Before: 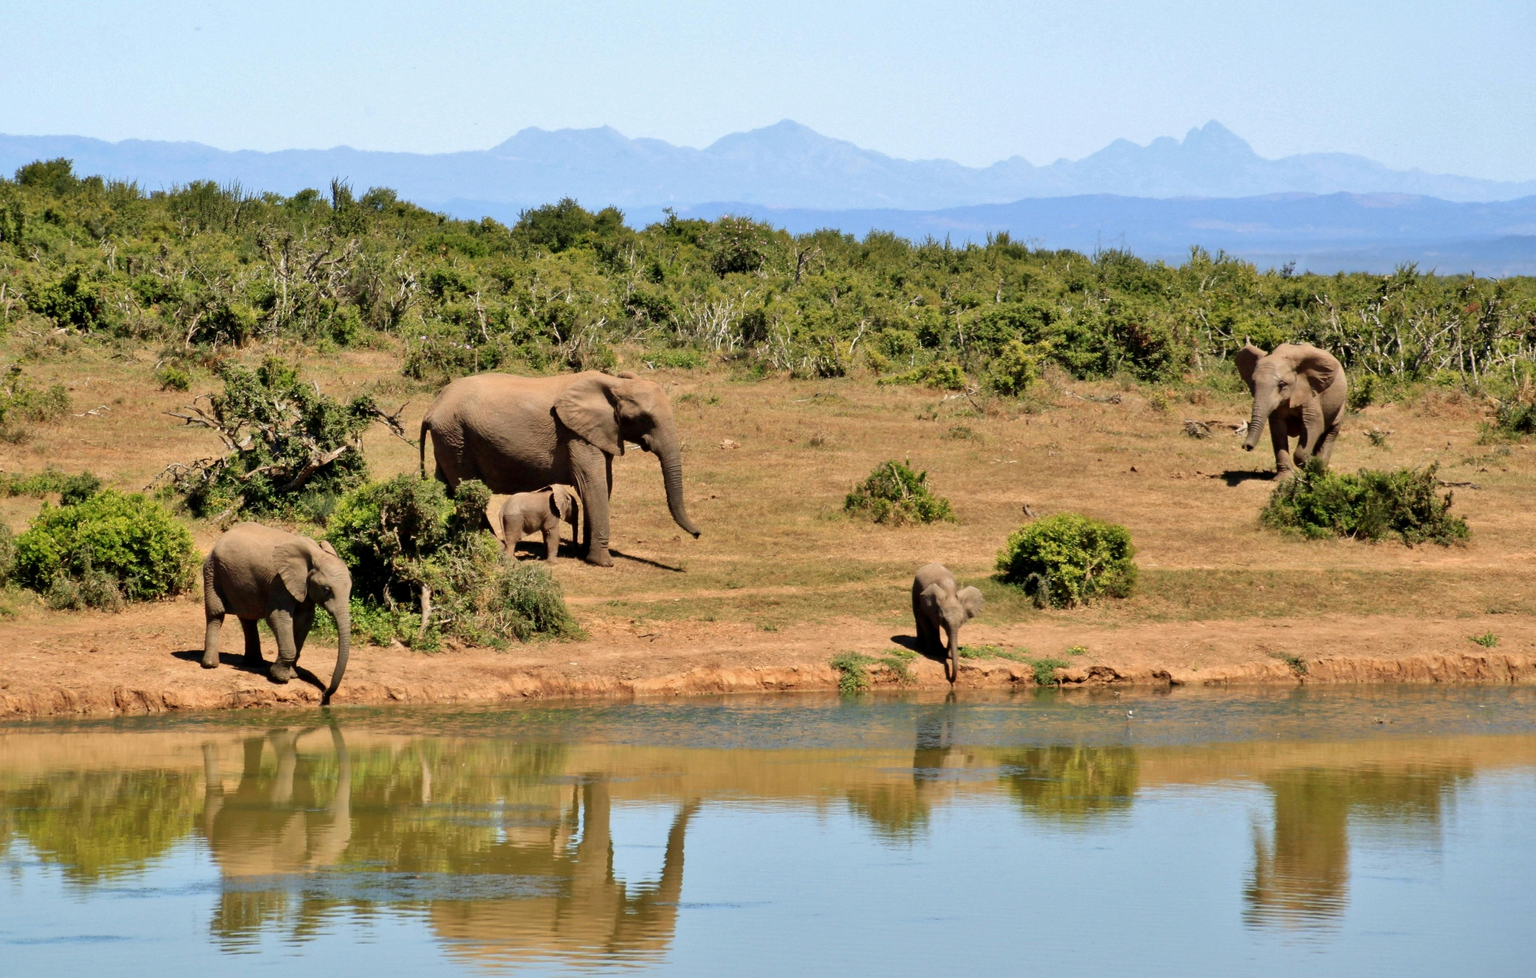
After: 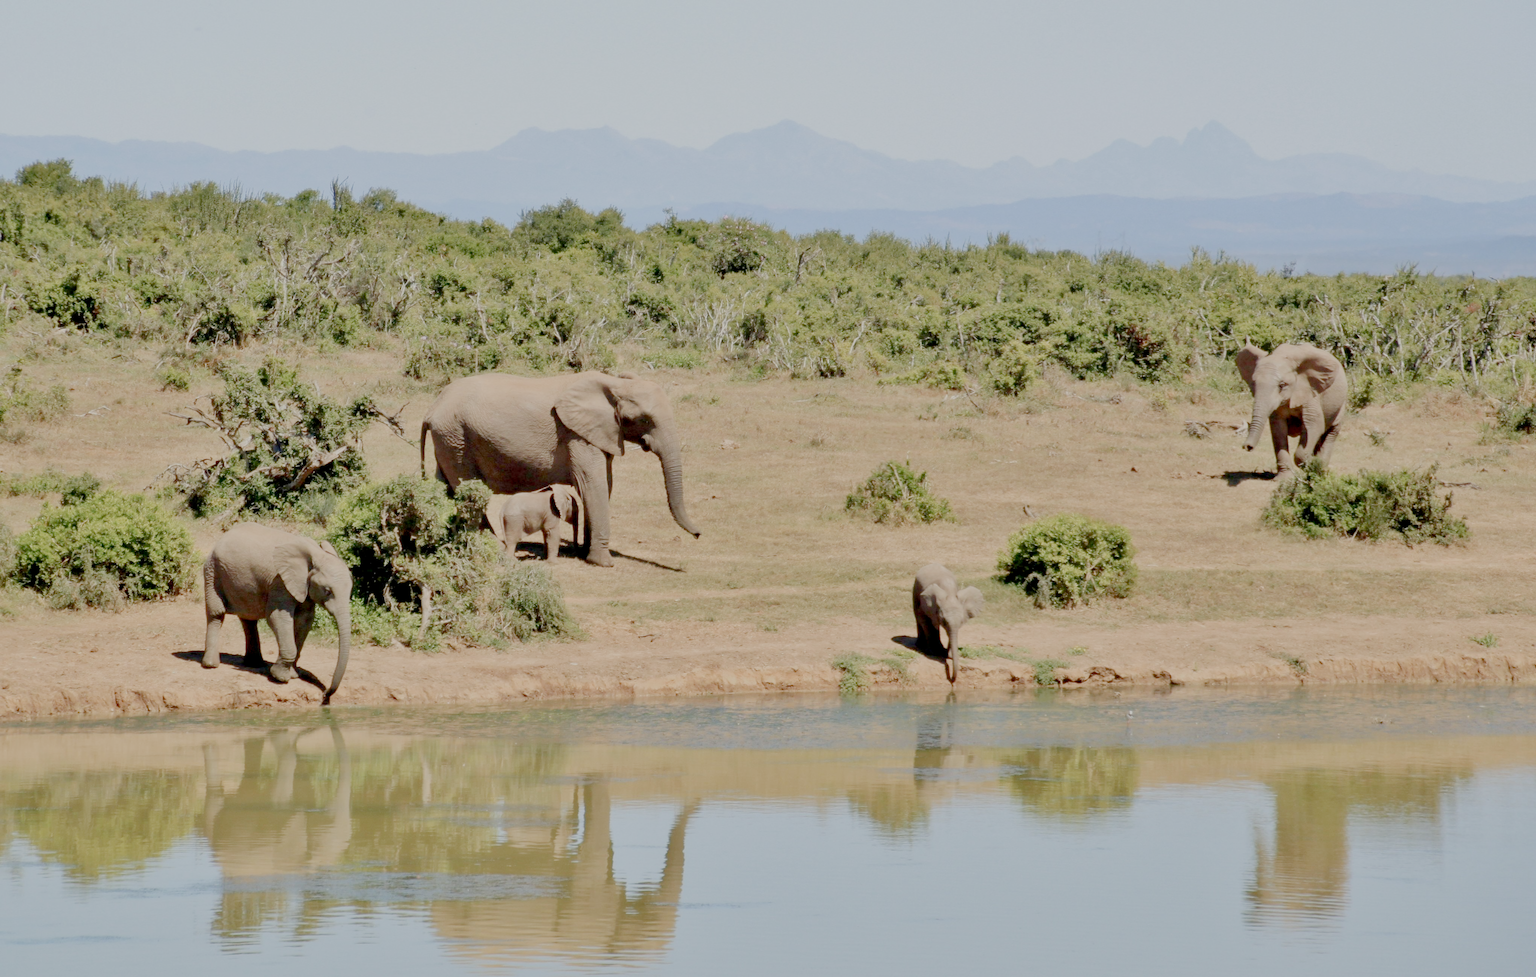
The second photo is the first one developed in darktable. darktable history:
exposure: black level correction 0, exposure 1.3 EV, compensate exposure bias true, compensate highlight preservation false
filmic rgb: white relative exposure 8 EV, threshold 3 EV, structure ↔ texture 100%, target black luminance 0%, hardness 2.44, latitude 76.53%, contrast 0.562, shadows ↔ highlights balance 0%, preserve chrominance no, color science v4 (2020), iterations of high-quality reconstruction 10, type of noise poissonian, enable highlight reconstruction true
